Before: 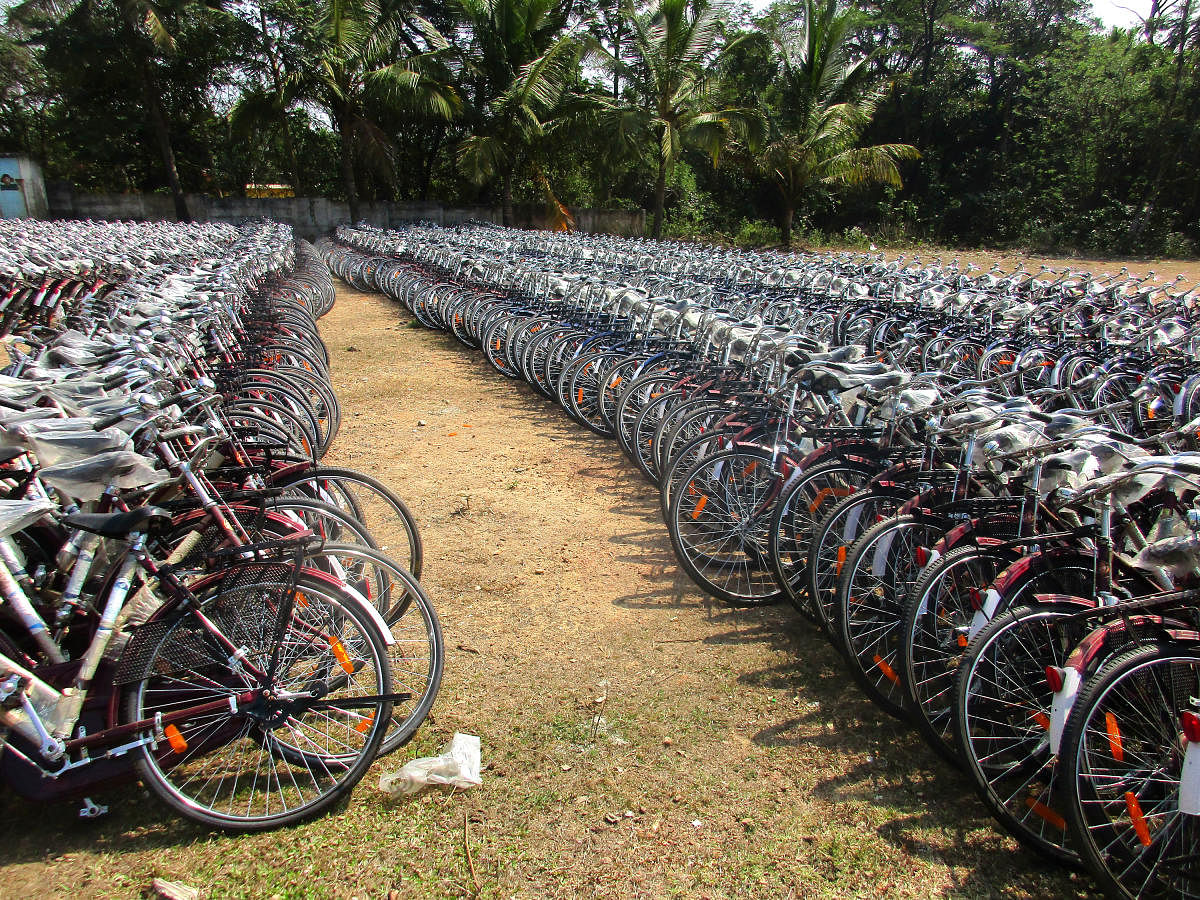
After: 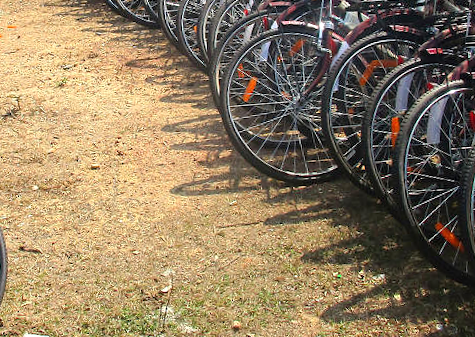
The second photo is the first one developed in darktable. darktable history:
exposure: exposure 0.2 EV, compensate highlight preservation false
crop: left 37.221%, top 45.169%, right 20.63%, bottom 13.777%
rotate and perspective: rotation -4.57°, crop left 0.054, crop right 0.944, crop top 0.087, crop bottom 0.914
